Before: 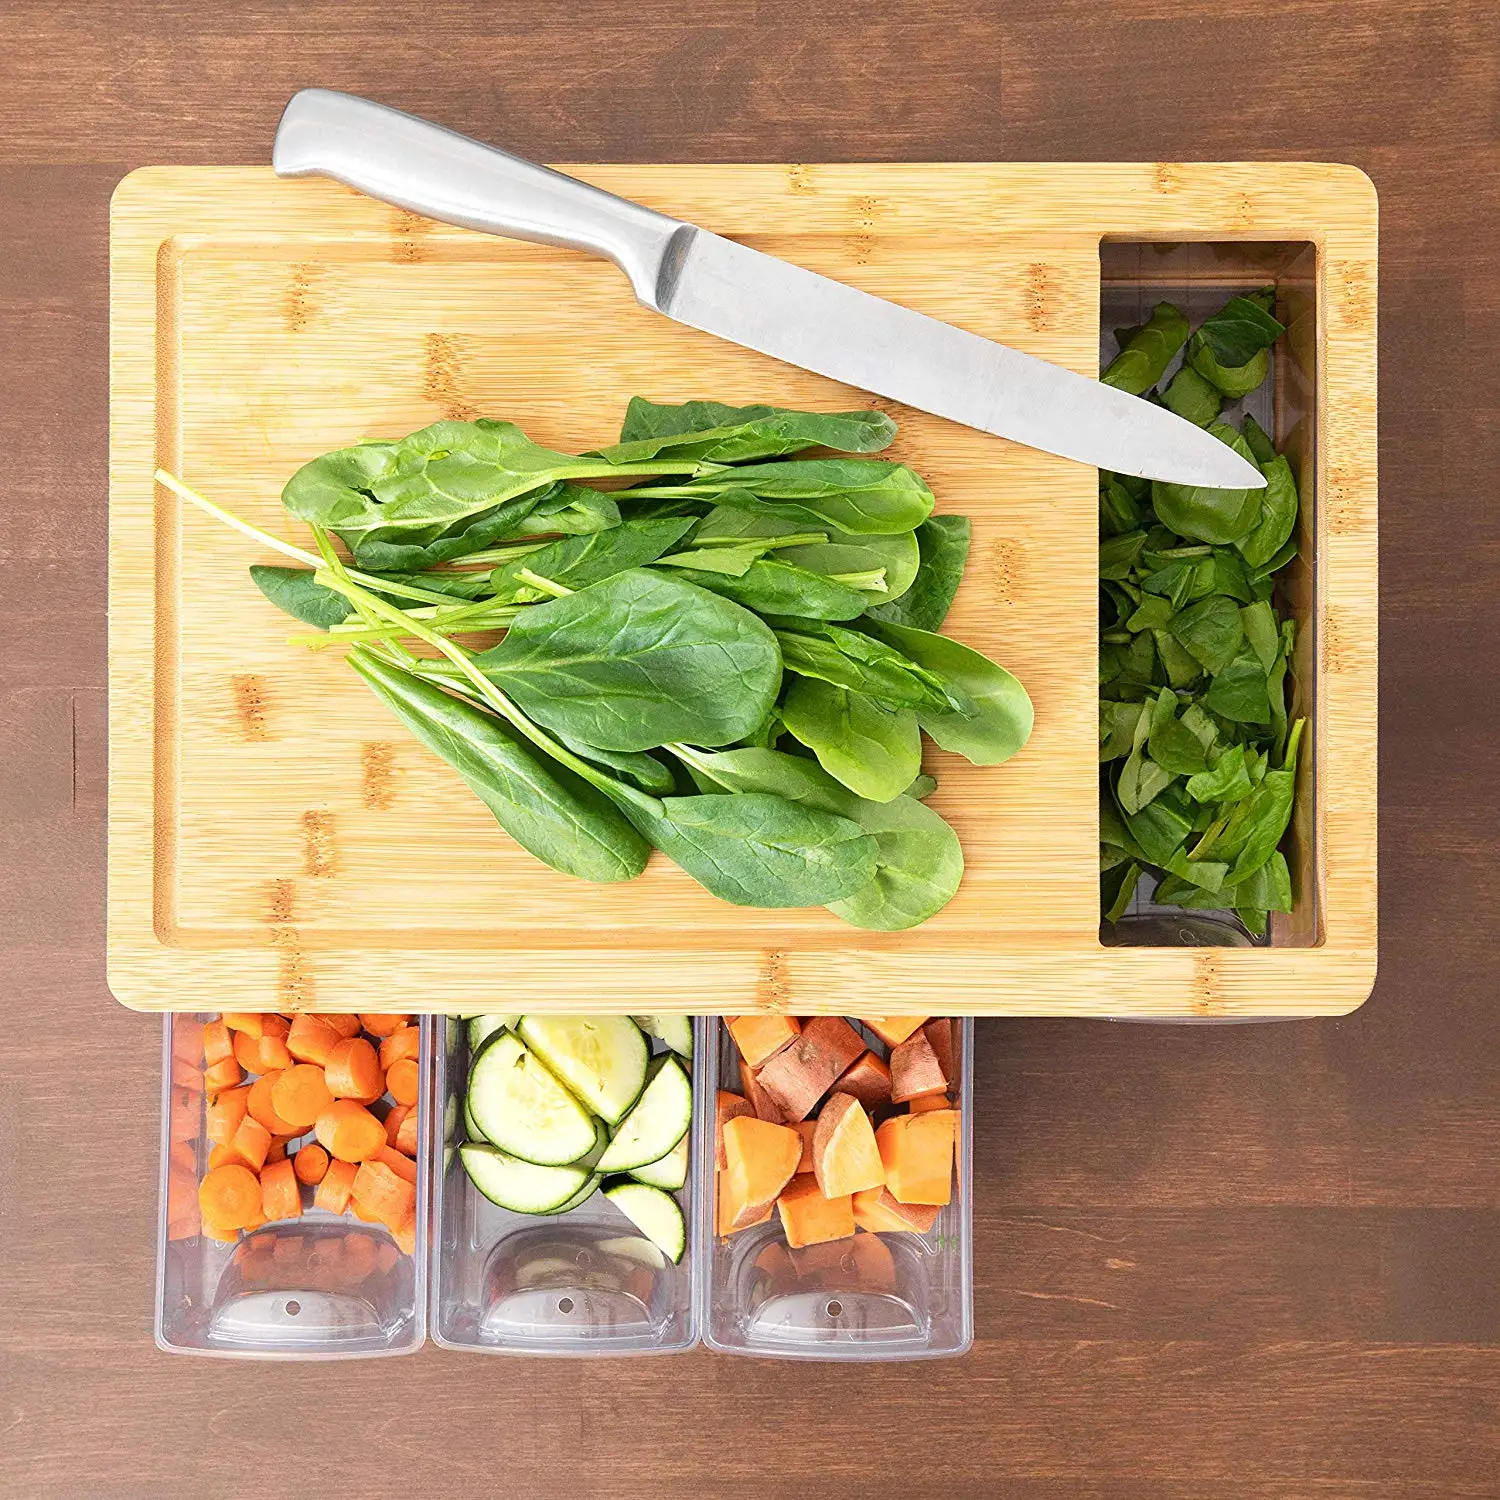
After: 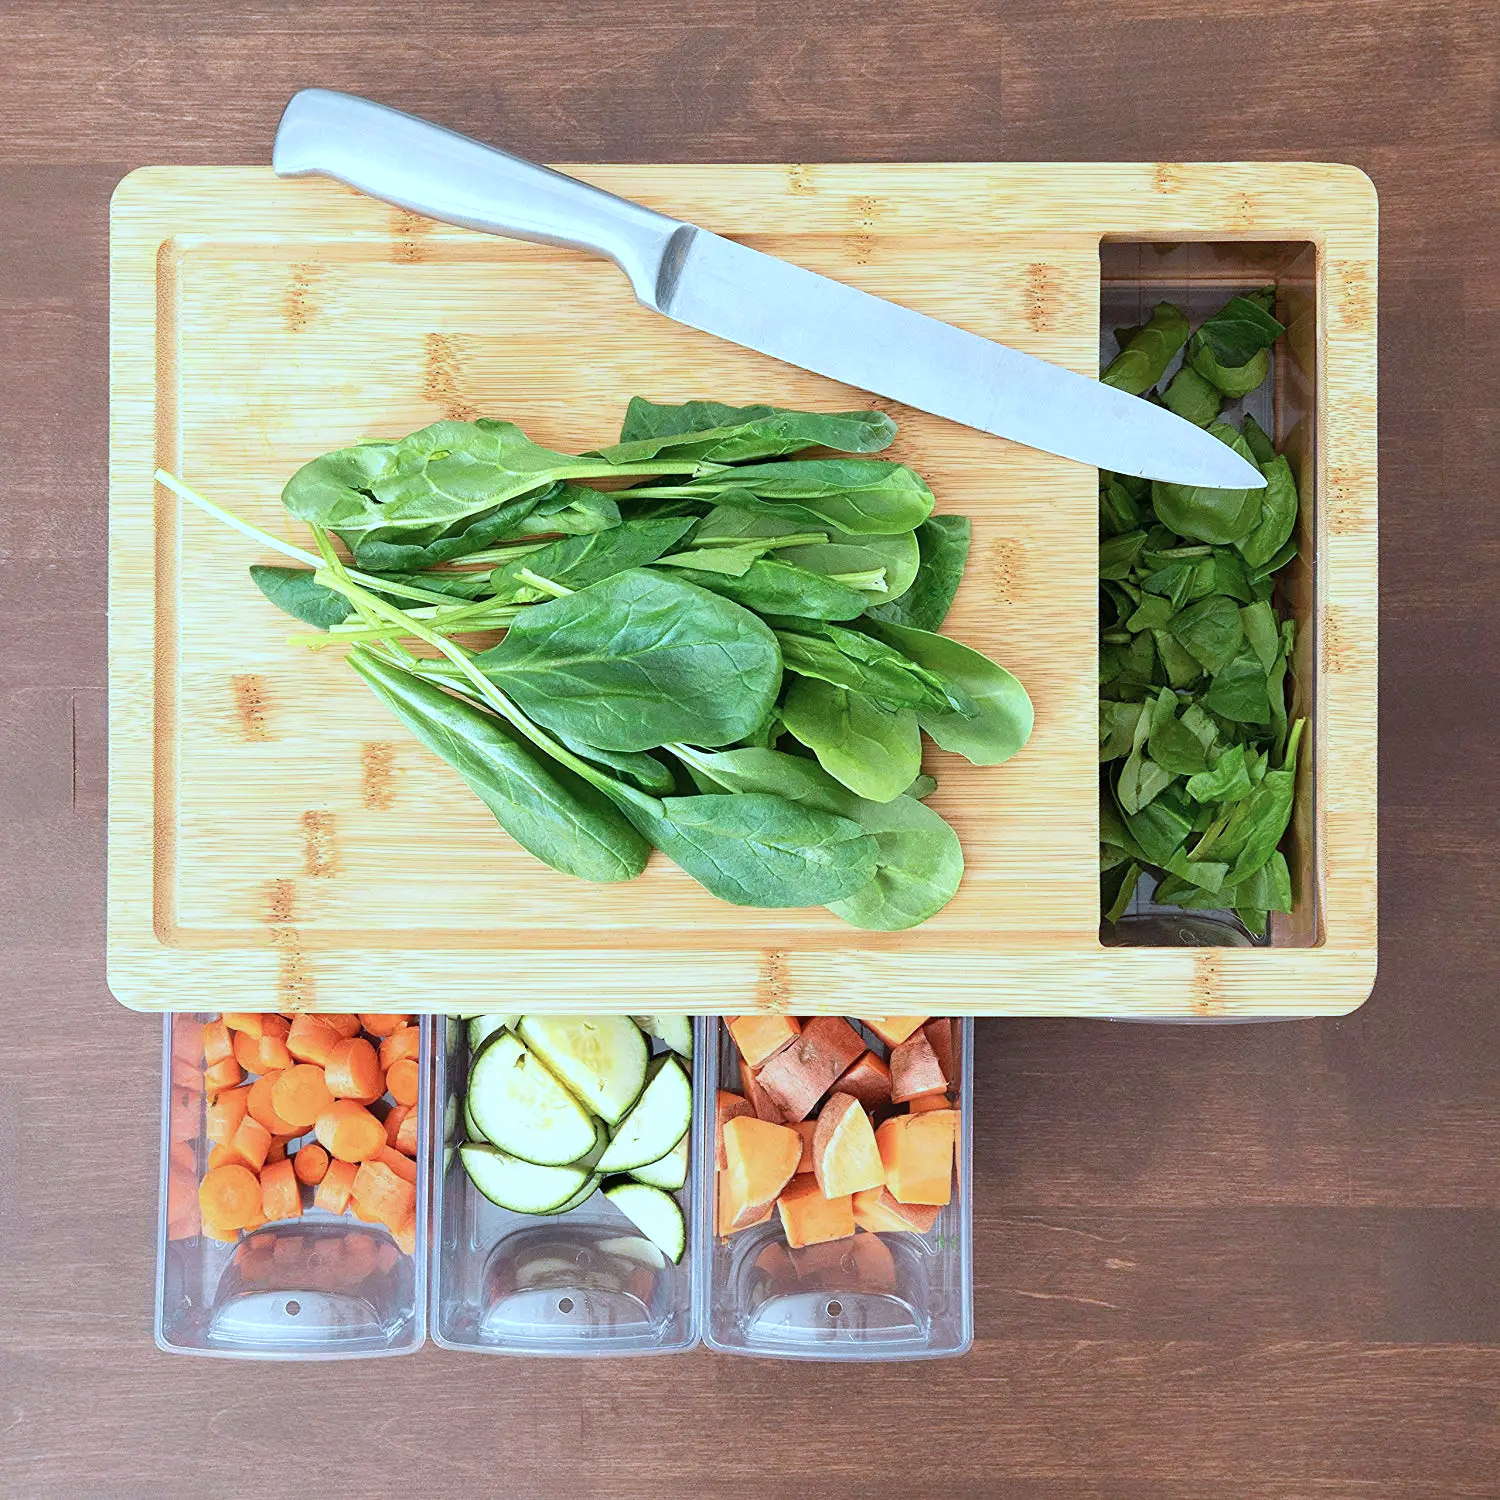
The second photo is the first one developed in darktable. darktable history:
color correction: highlights a* -9.73, highlights b* -21.22
white balance: emerald 1
